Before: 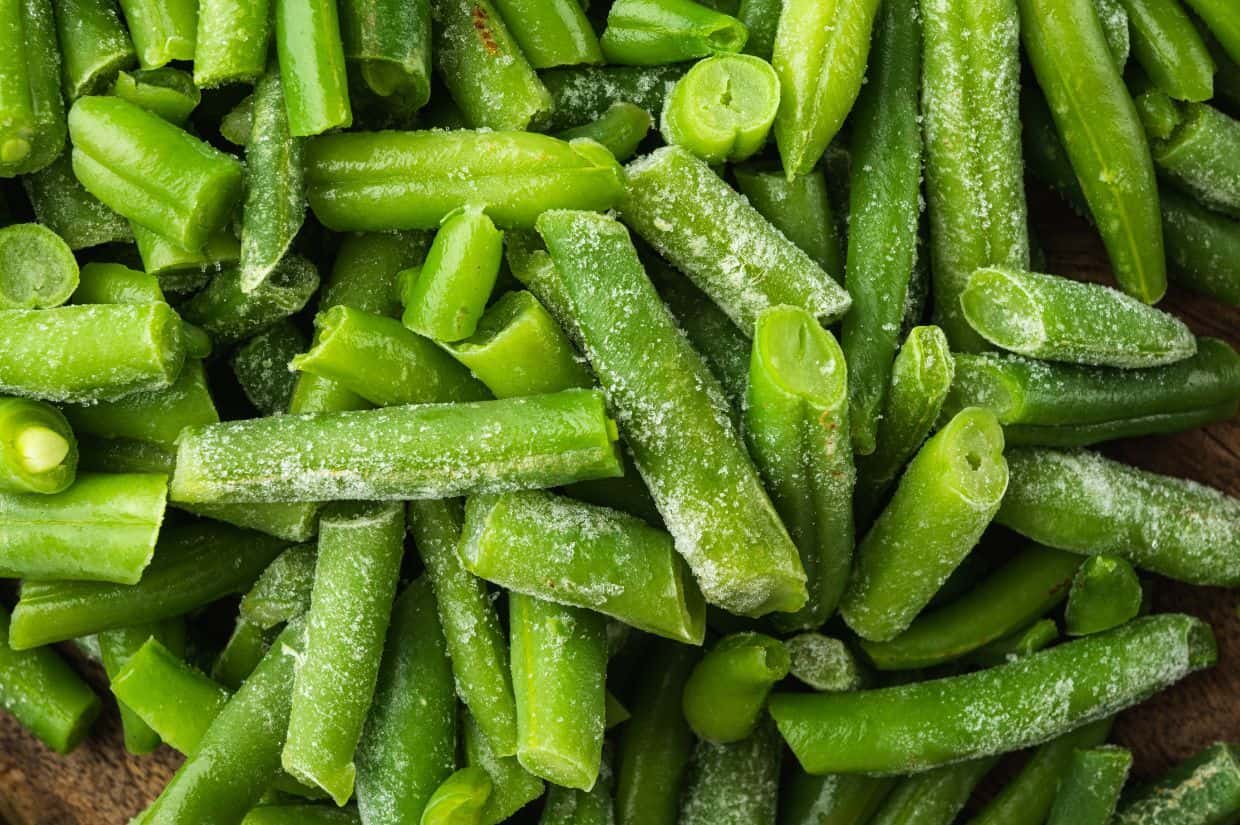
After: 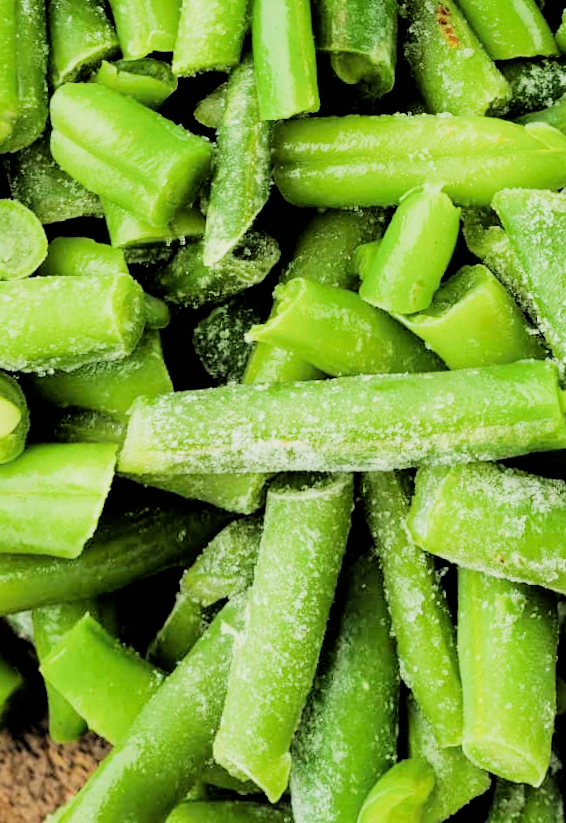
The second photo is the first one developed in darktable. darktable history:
exposure: black level correction 0, exposure 1.1 EV, compensate highlight preservation false
crop and rotate: left 0%, top 0%, right 50.845%
filmic rgb: black relative exposure -3.21 EV, white relative exposure 7.02 EV, hardness 1.46, contrast 1.35
rotate and perspective: rotation 0.215°, lens shift (vertical) -0.139, crop left 0.069, crop right 0.939, crop top 0.002, crop bottom 0.996
